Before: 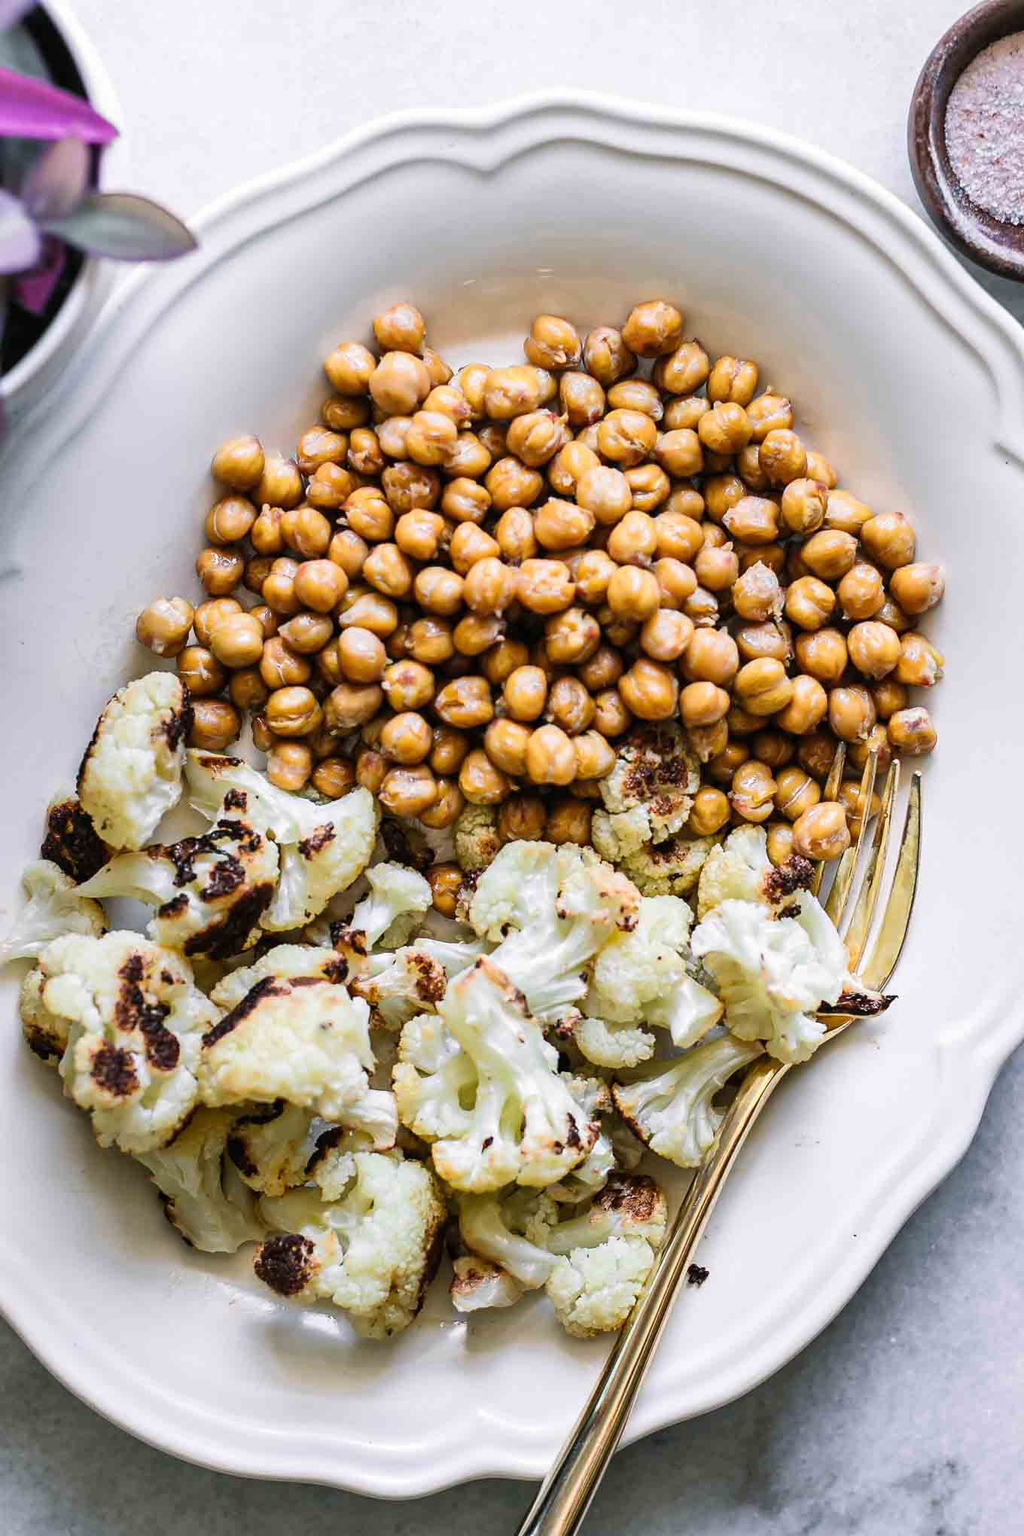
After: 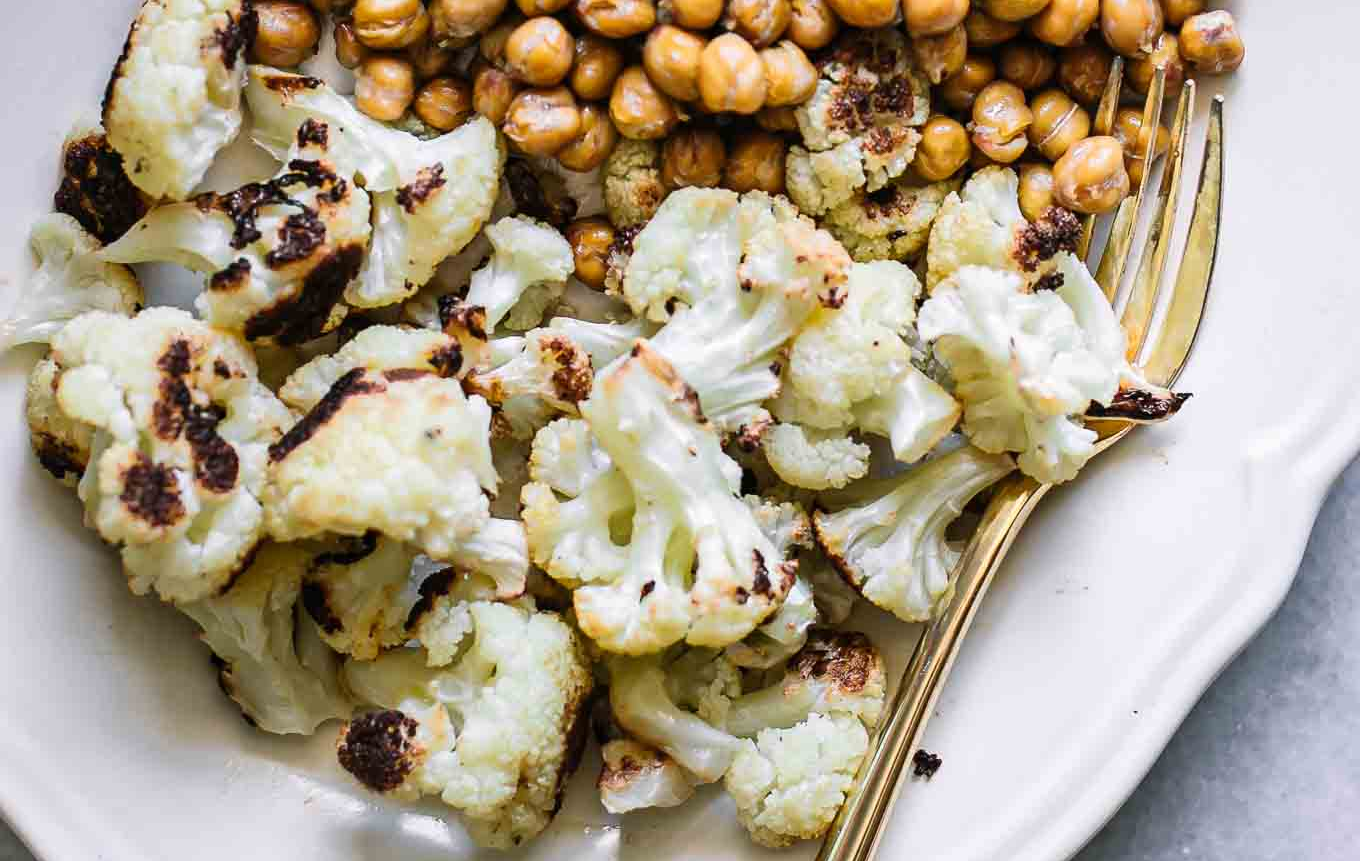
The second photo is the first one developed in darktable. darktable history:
crop: top 45.567%, bottom 12.215%
